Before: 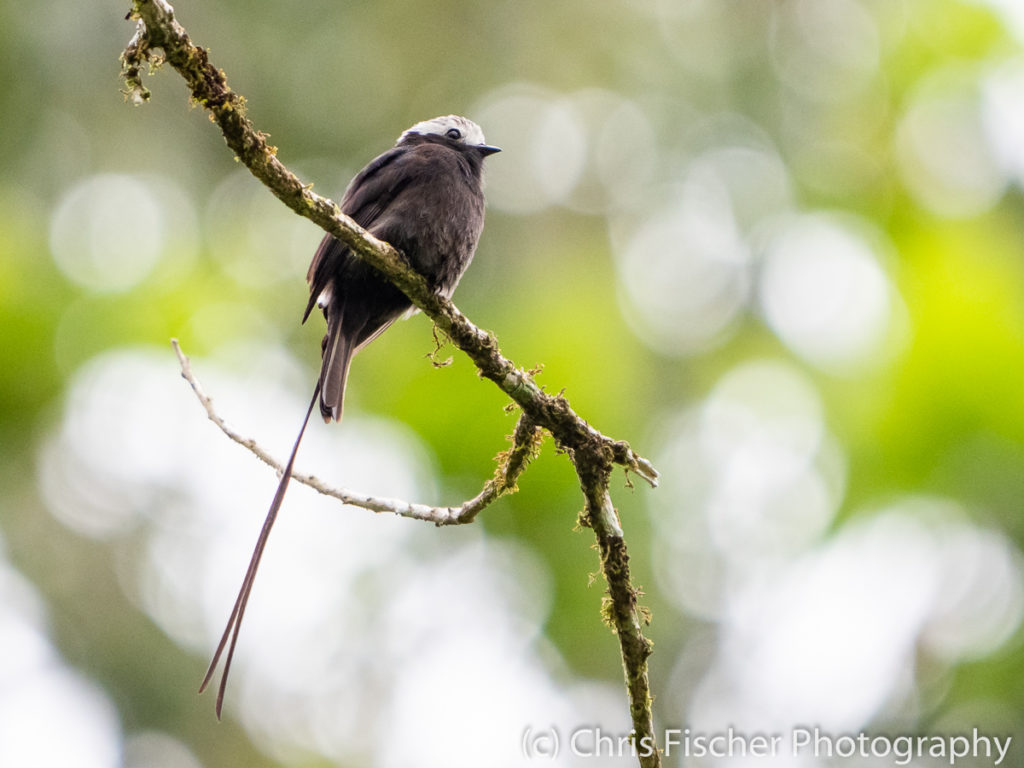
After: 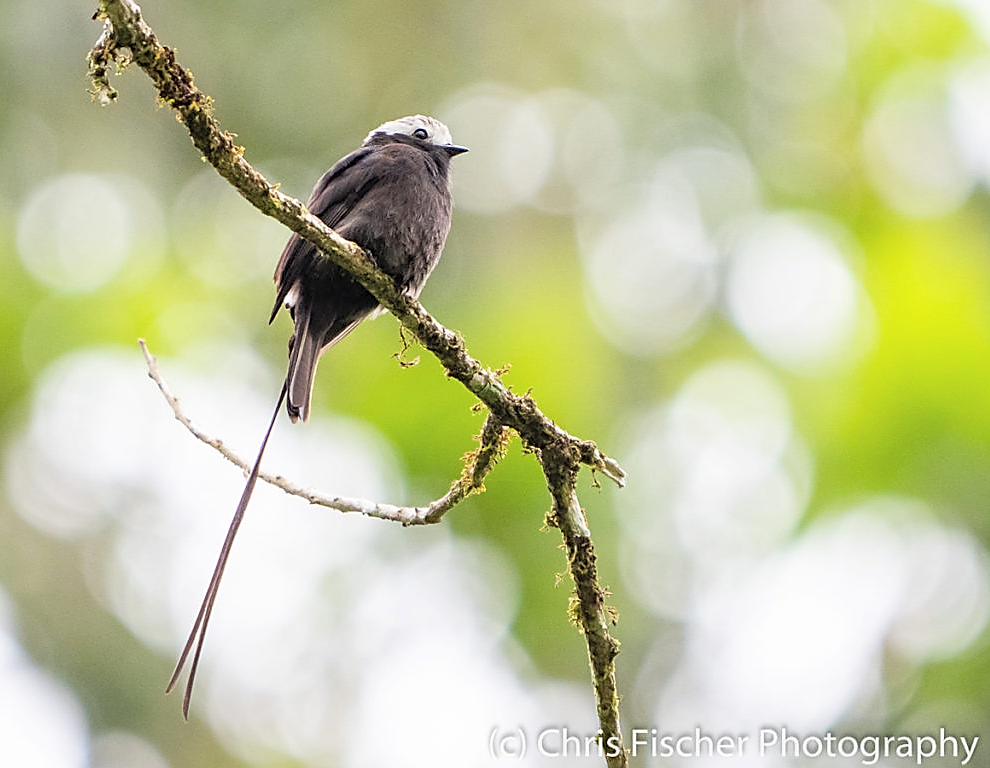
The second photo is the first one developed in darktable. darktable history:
crop and rotate: left 3.238%
contrast brightness saturation: brightness 0.15
sharpen: radius 1.4, amount 1.25, threshold 0.7
